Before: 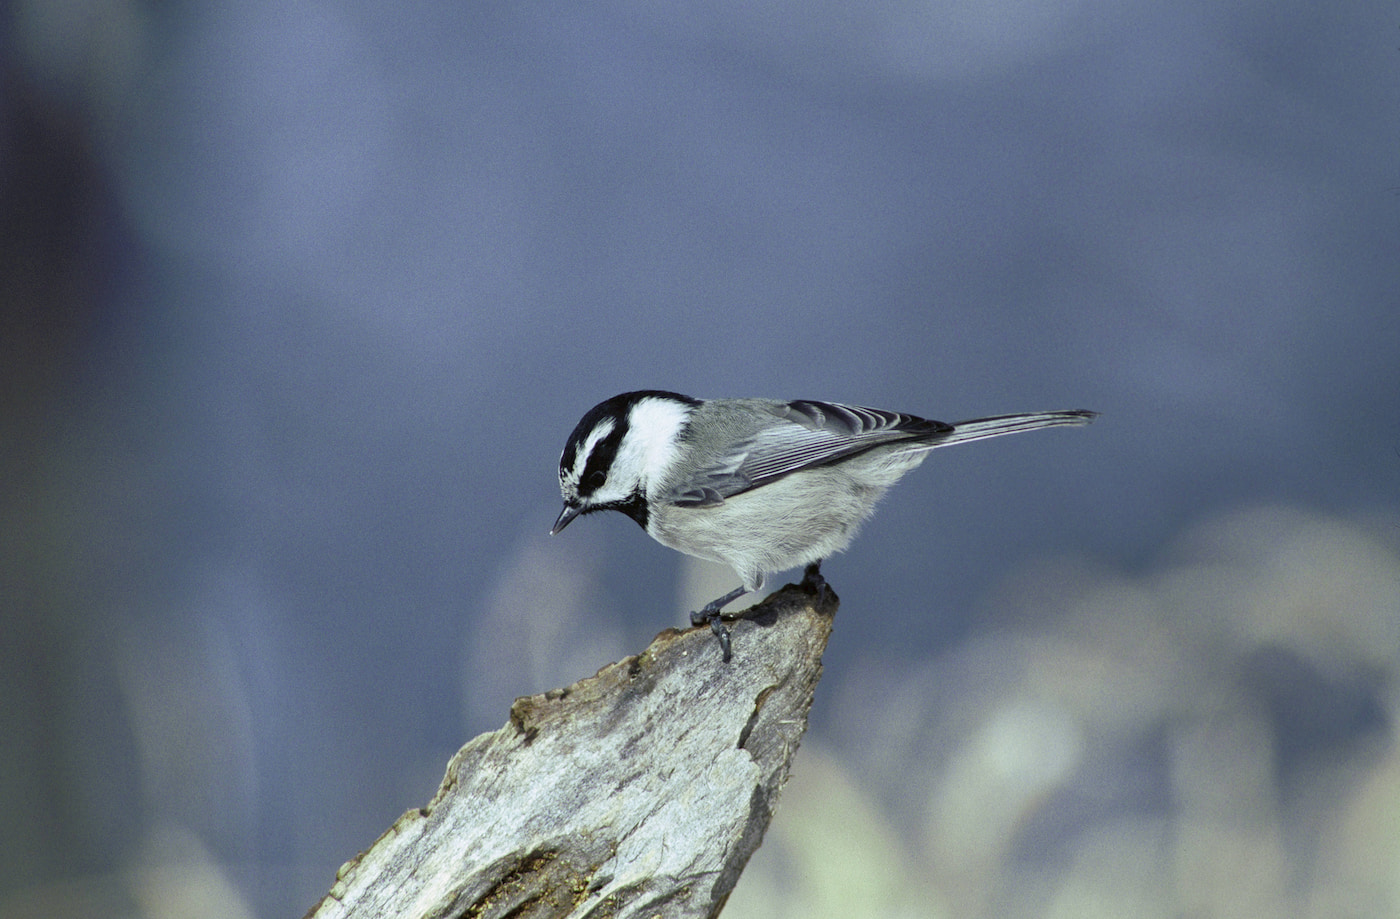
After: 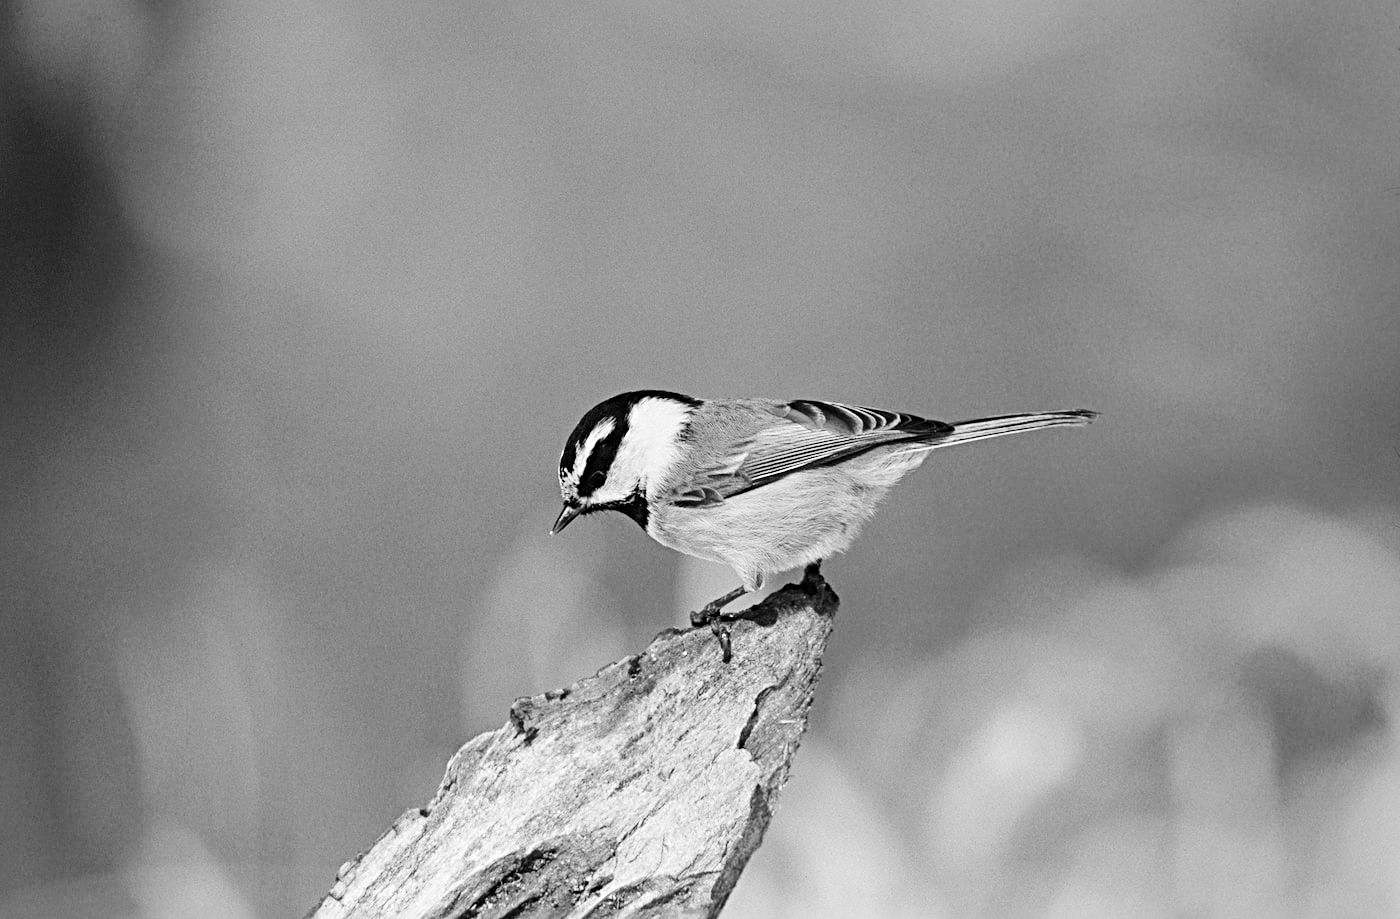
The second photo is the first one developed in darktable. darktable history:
monochrome: on, module defaults
tone curve: curves: ch0 [(0, 0) (0.131, 0.135) (0.288, 0.372) (0.451, 0.608) (0.612, 0.739) (0.736, 0.832) (1, 1)]; ch1 [(0, 0) (0.392, 0.398) (0.487, 0.471) (0.496, 0.493) (0.519, 0.531) (0.557, 0.591) (0.581, 0.639) (0.622, 0.711) (1, 1)]; ch2 [(0, 0) (0.388, 0.344) (0.438, 0.425) (0.476, 0.482) (0.502, 0.508) (0.524, 0.531) (0.538, 0.58) (0.58, 0.621) (0.613, 0.679) (0.655, 0.738) (1, 1)], color space Lab, independent channels, preserve colors none
contrast brightness saturation: brightness -0.02, saturation 0.35
sharpen: radius 4
